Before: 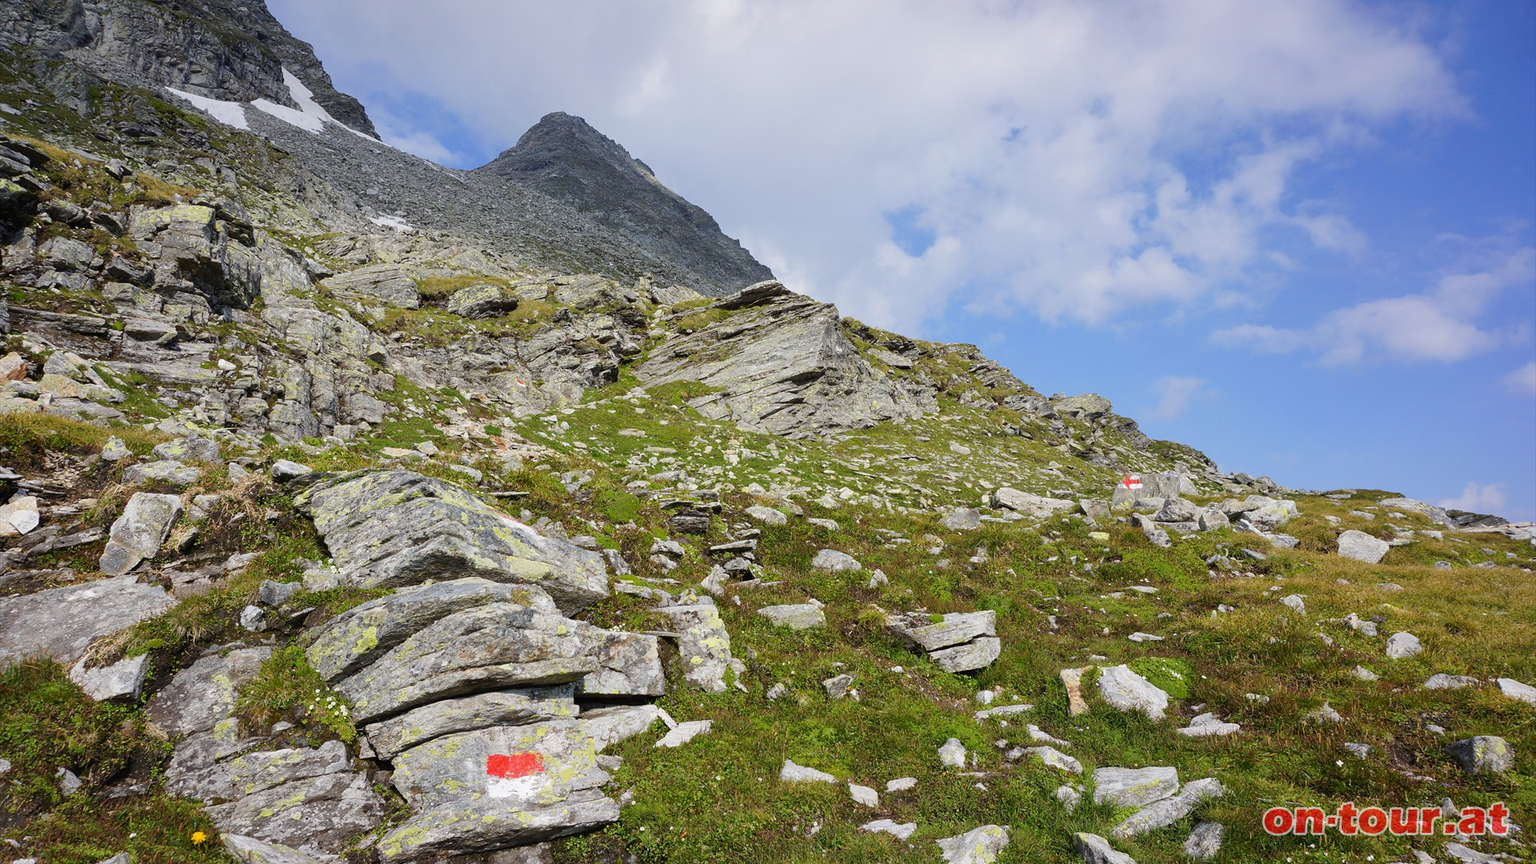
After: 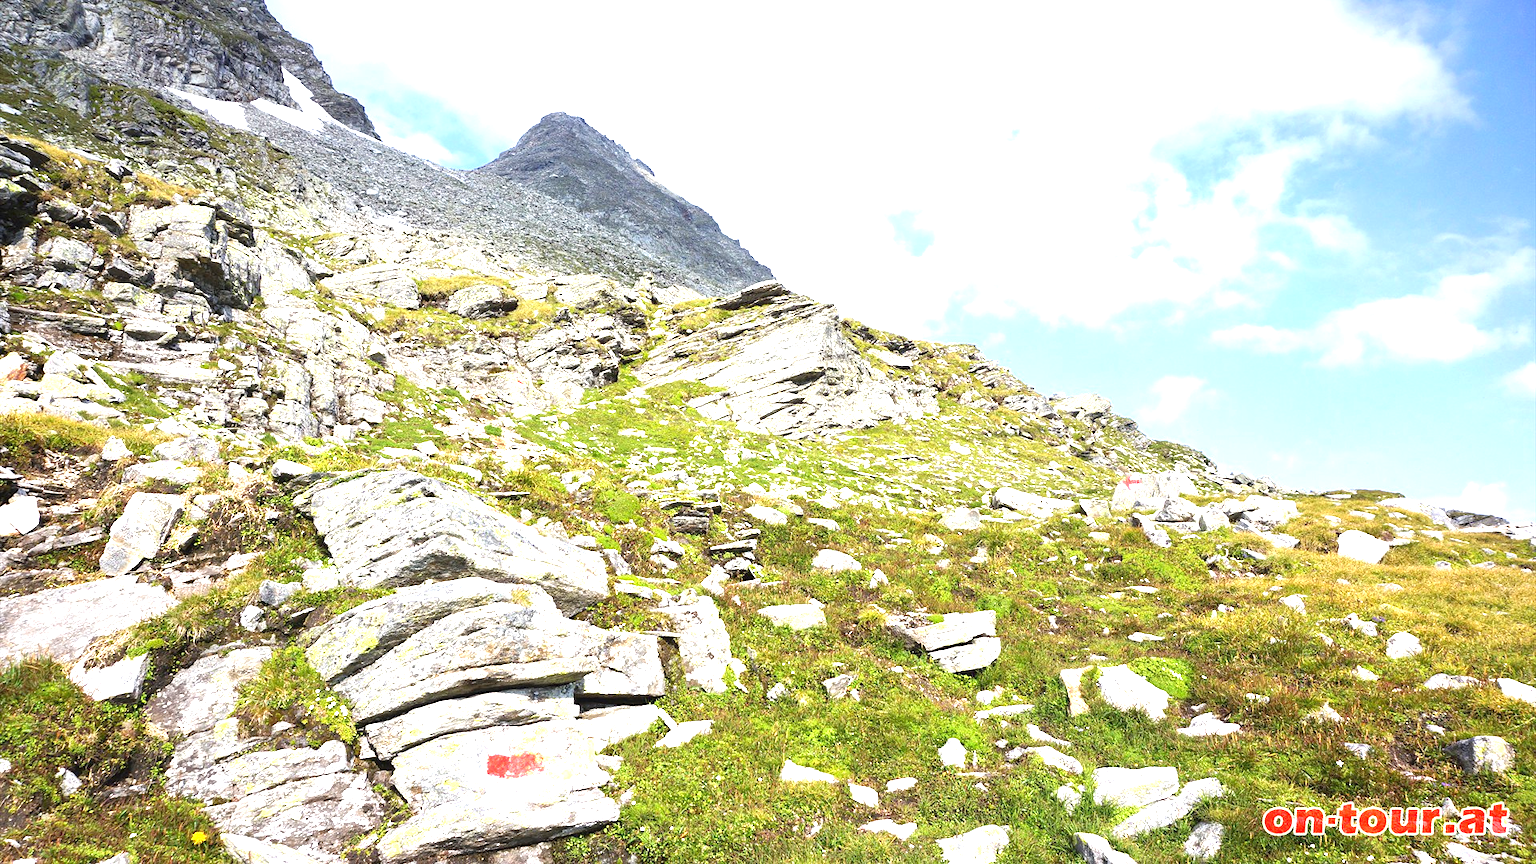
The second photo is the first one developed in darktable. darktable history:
exposure: black level correction 0, exposure 1.741 EV, compensate highlight preservation false
